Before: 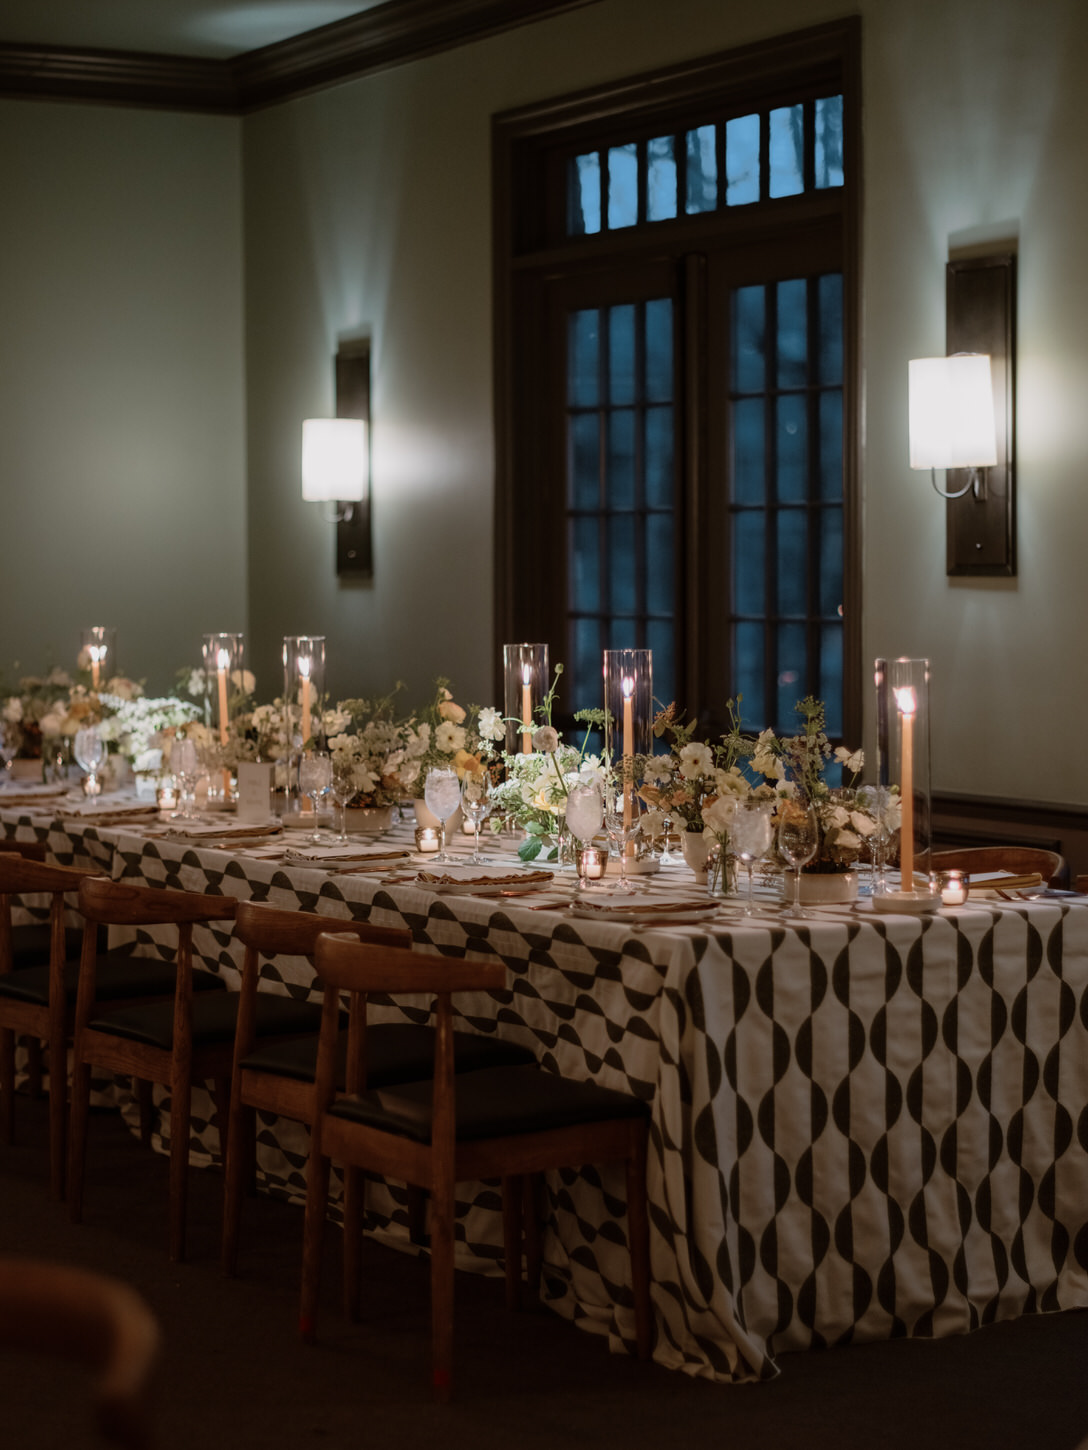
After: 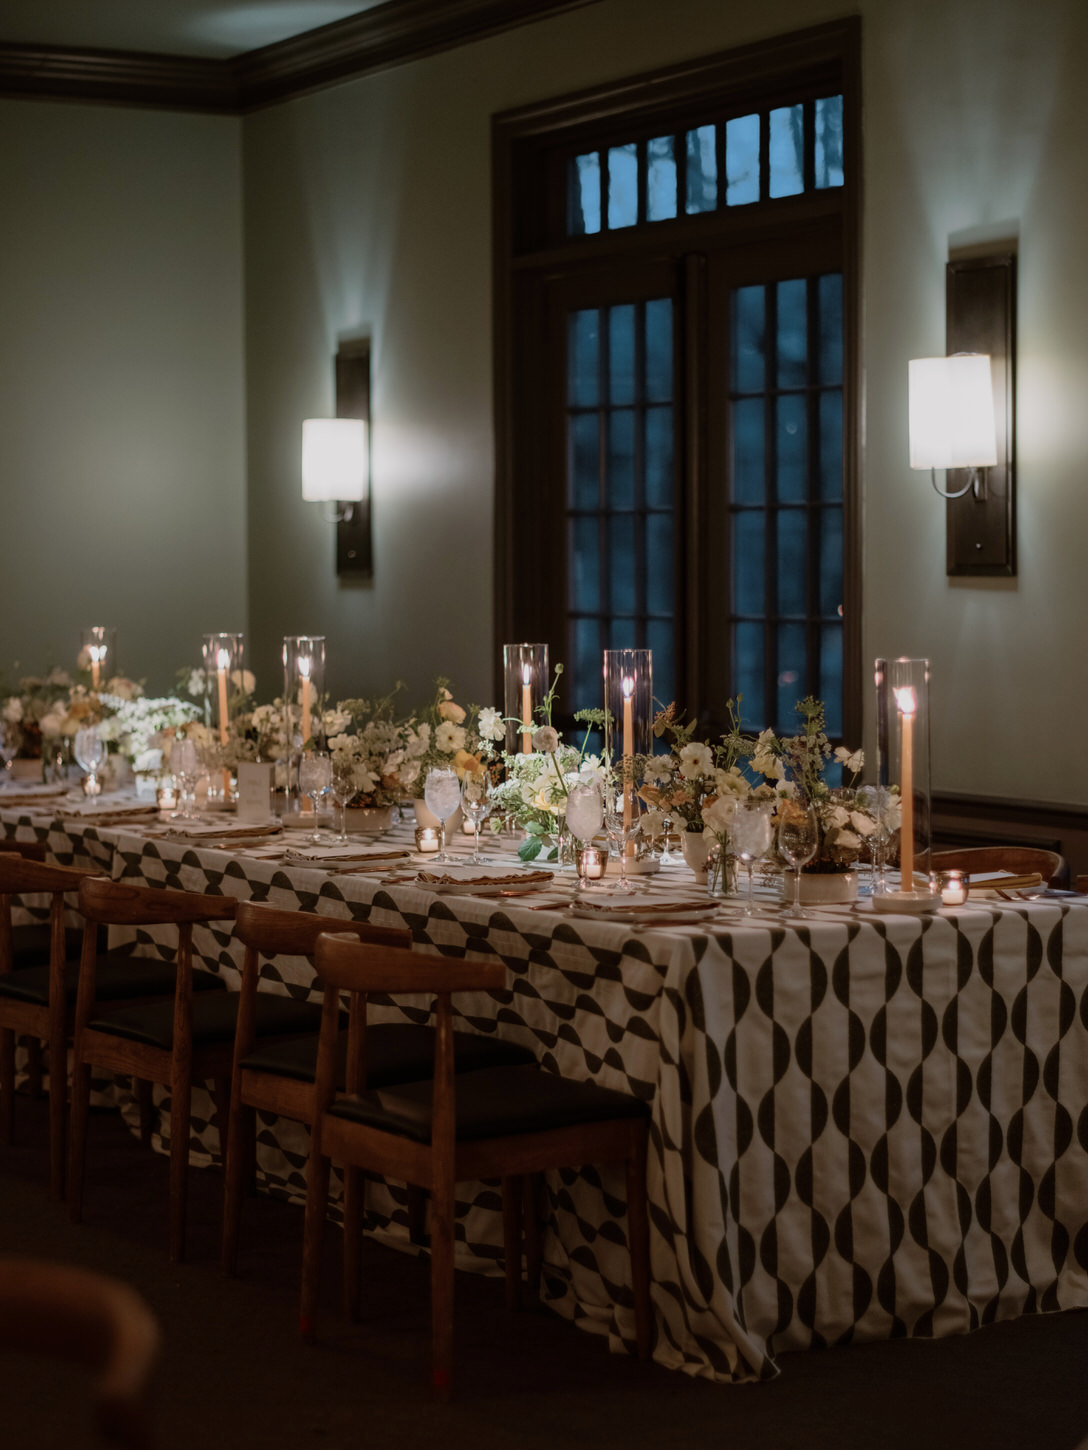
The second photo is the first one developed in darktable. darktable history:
exposure: exposure -0.138 EV, compensate highlight preservation false
